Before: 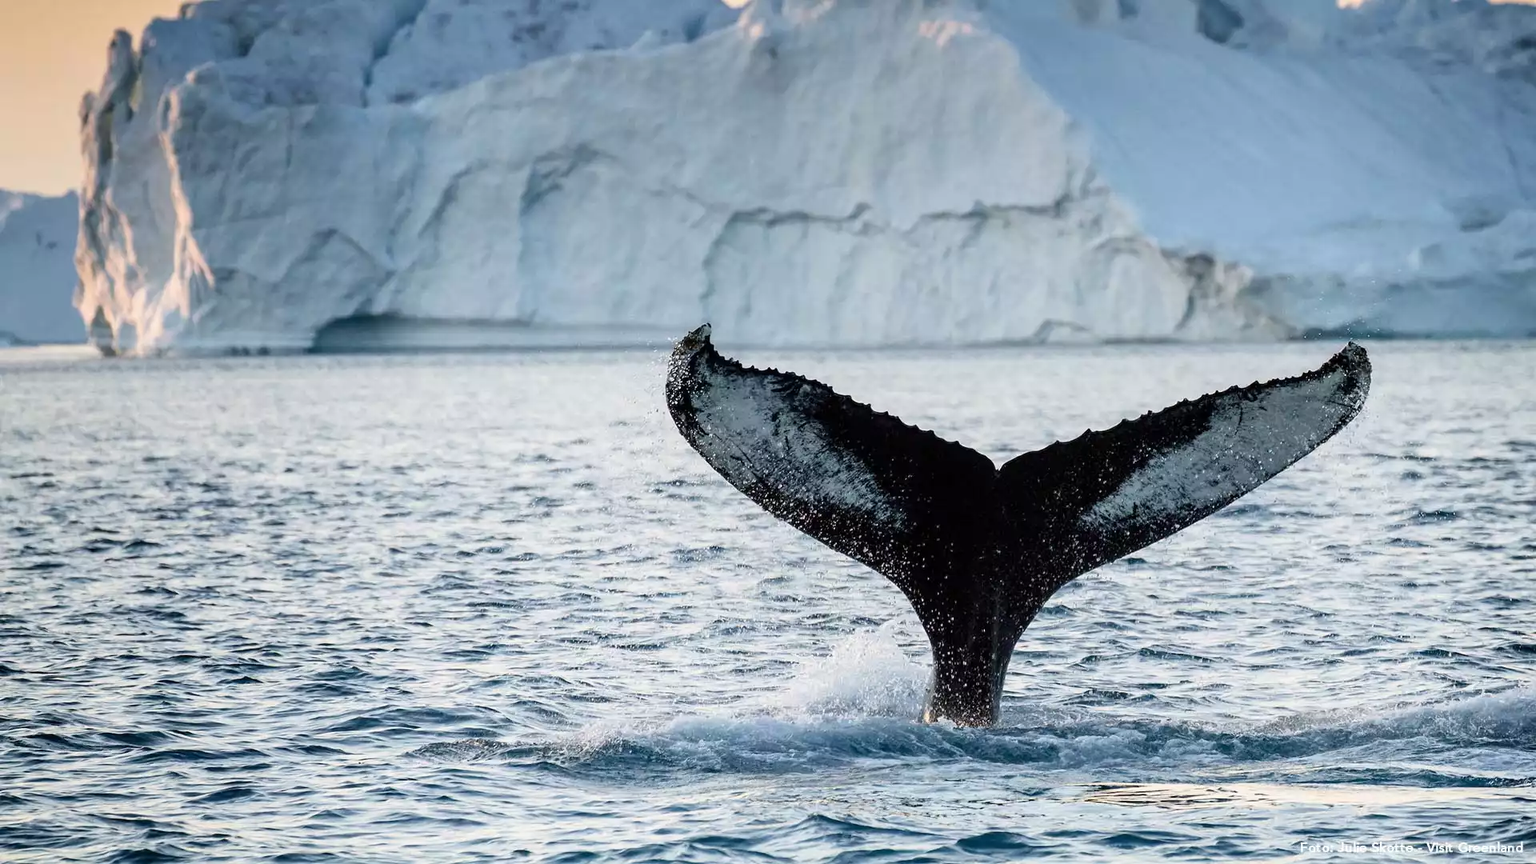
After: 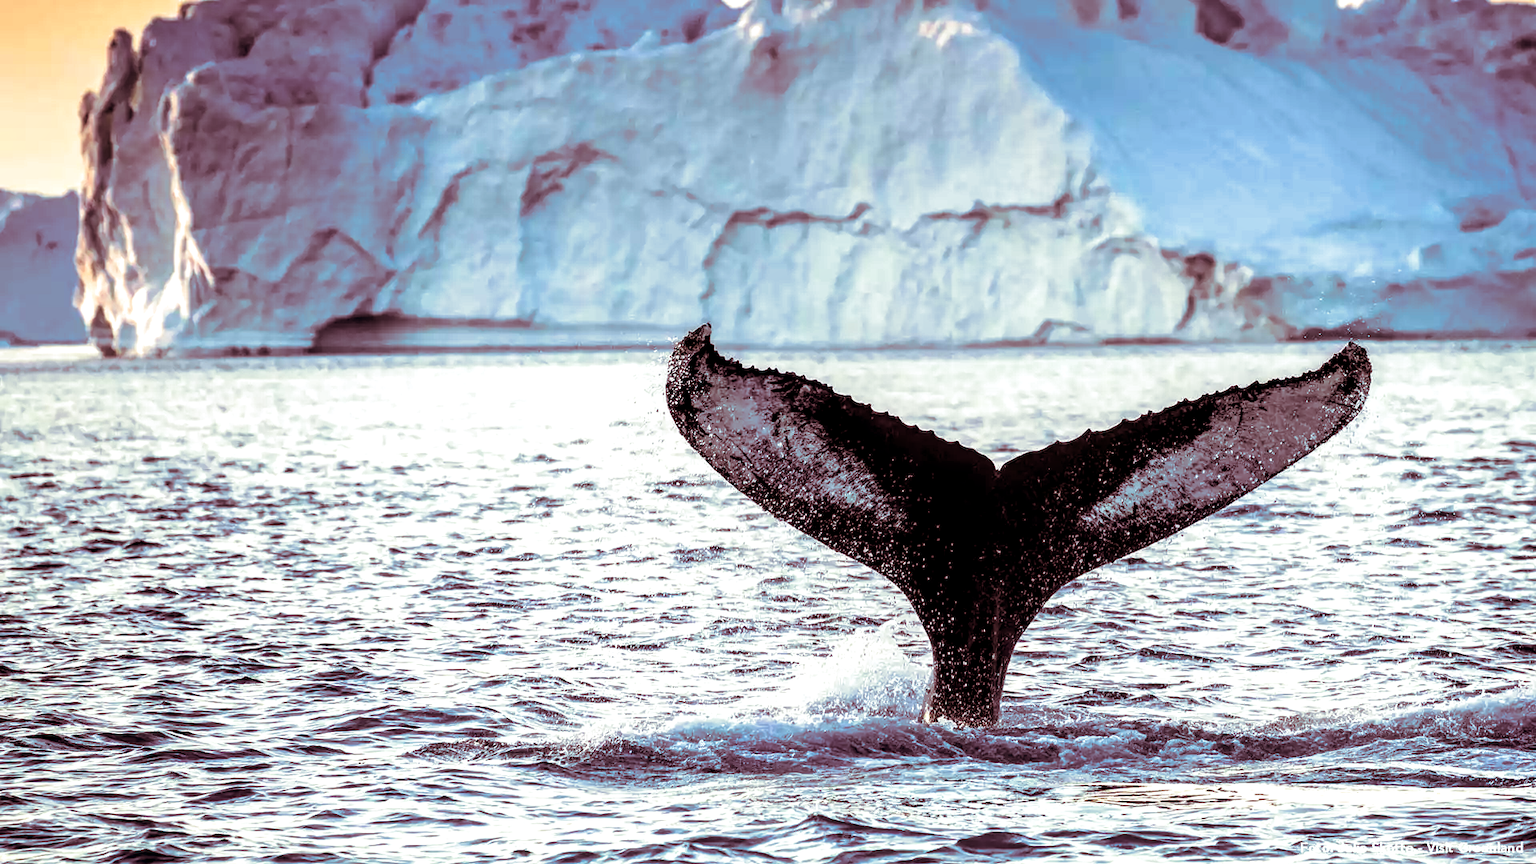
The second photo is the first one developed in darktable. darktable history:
color balance rgb: perceptual saturation grading › global saturation 36%, perceptual brilliance grading › global brilliance 10%, global vibrance 20%
split-toning: compress 20%
local contrast: highlights 60%, shadows 60%, detail 160%
